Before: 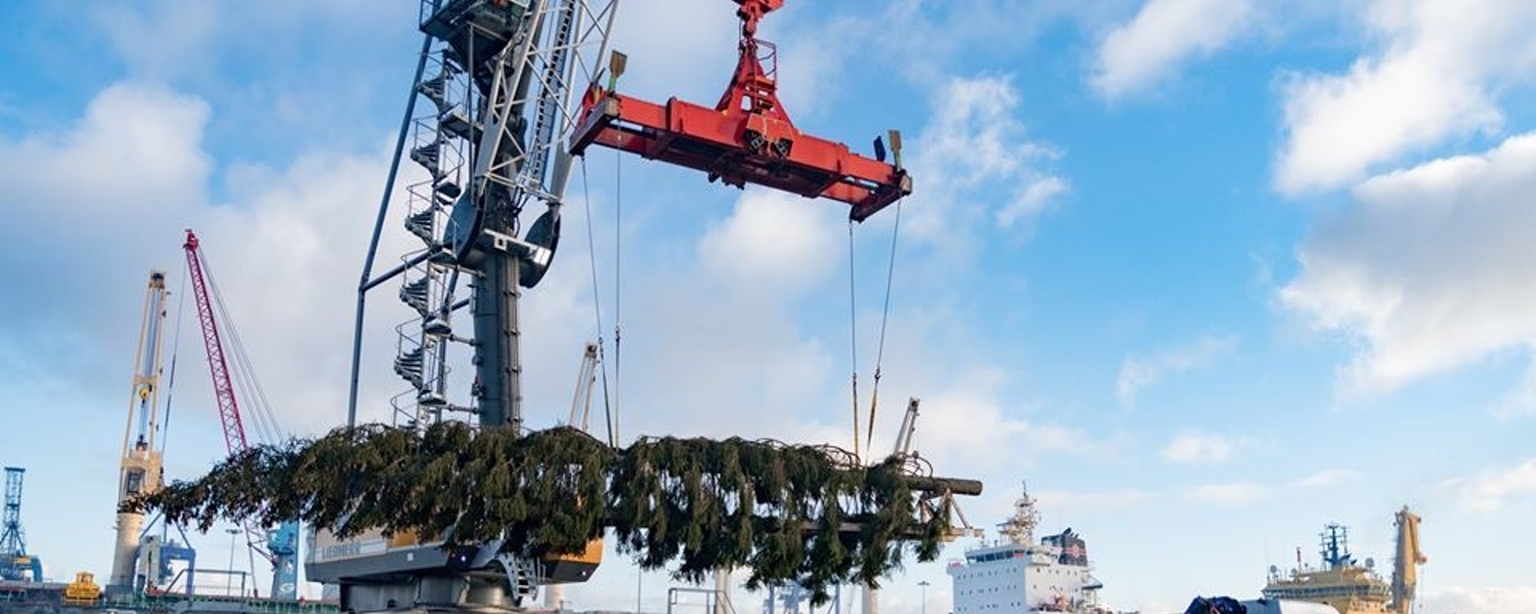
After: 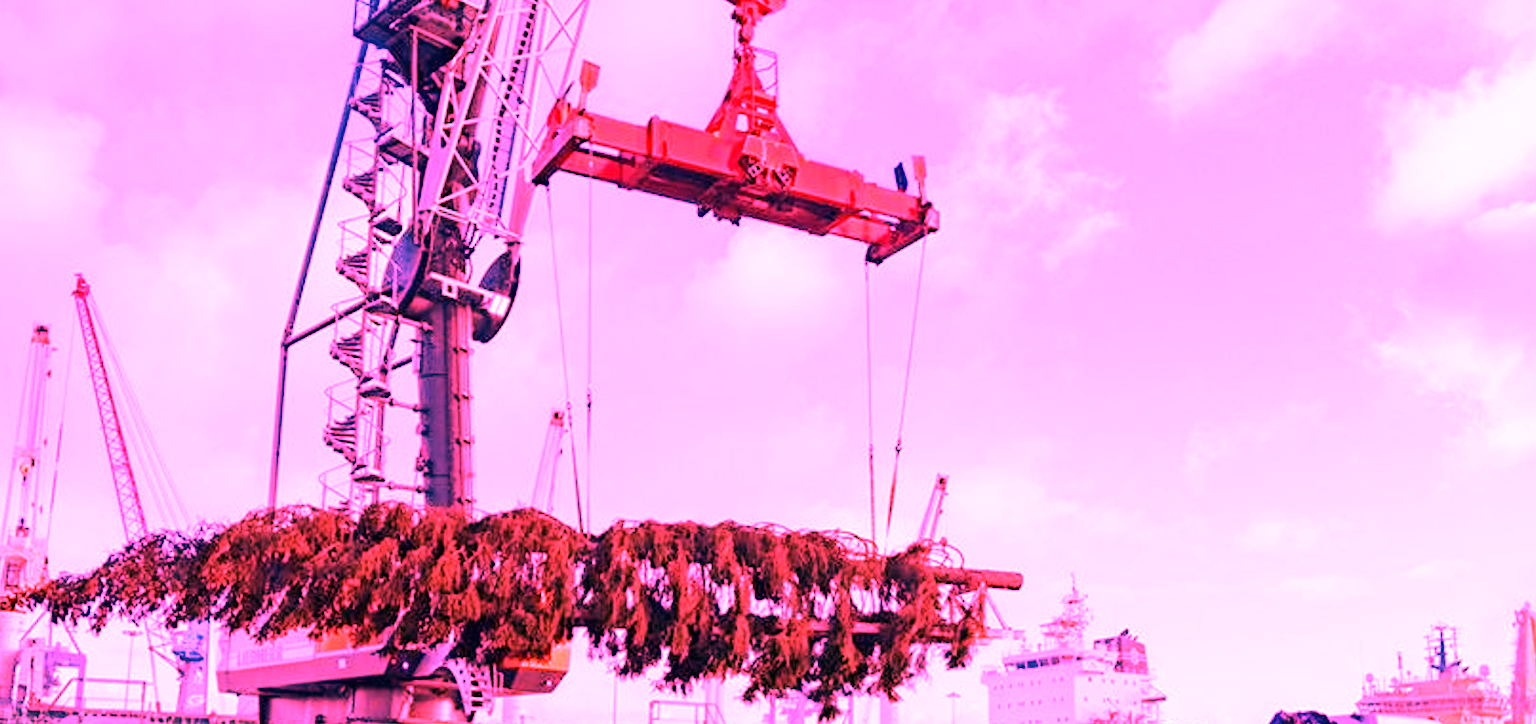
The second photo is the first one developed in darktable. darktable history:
crop: left 8.026%, right 7.374%
white balance: red 4.26, blue 1.802
